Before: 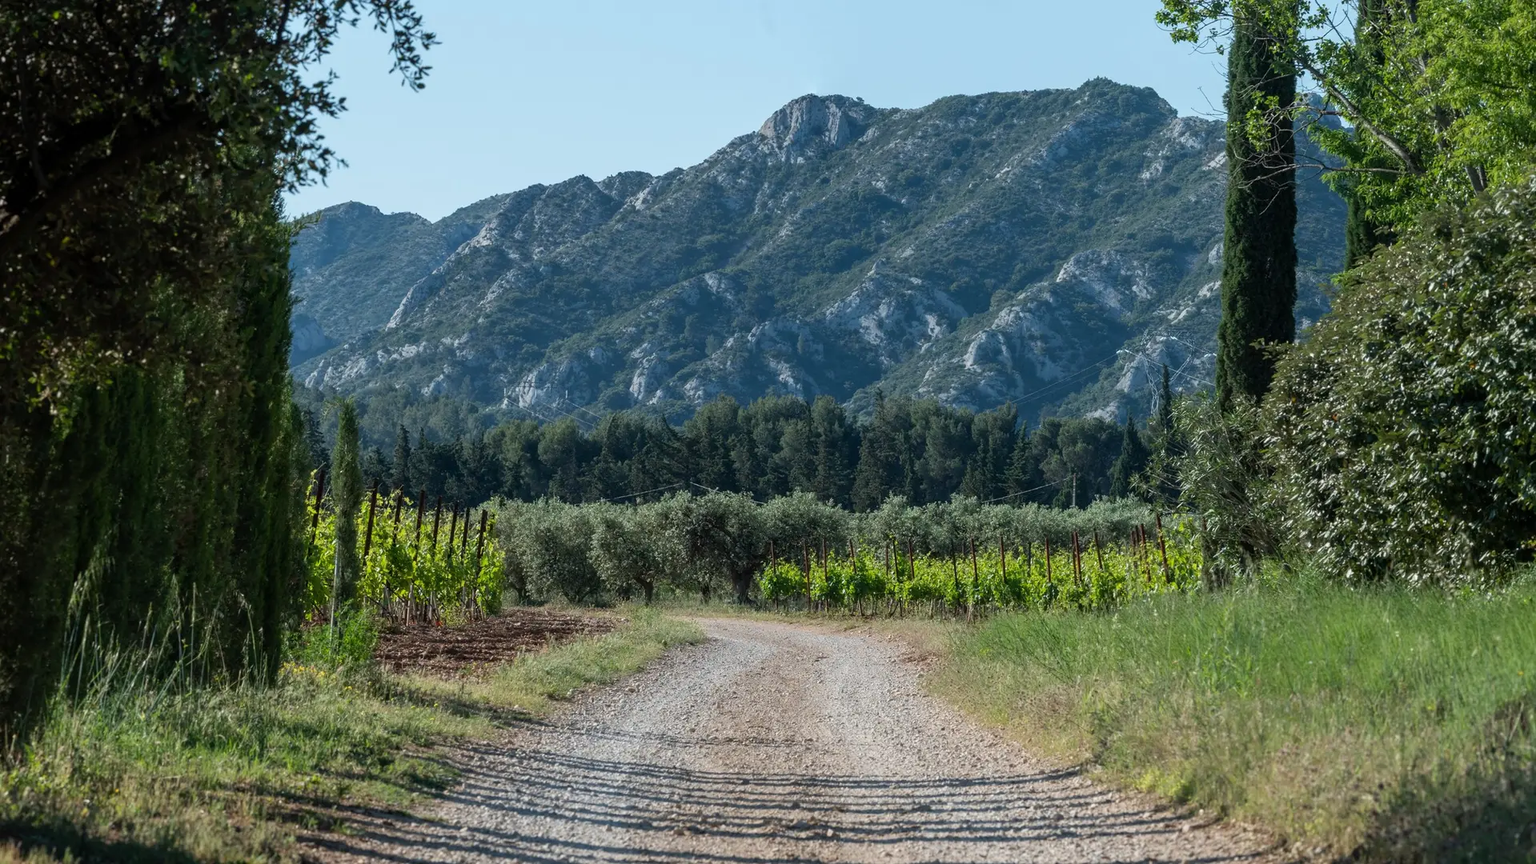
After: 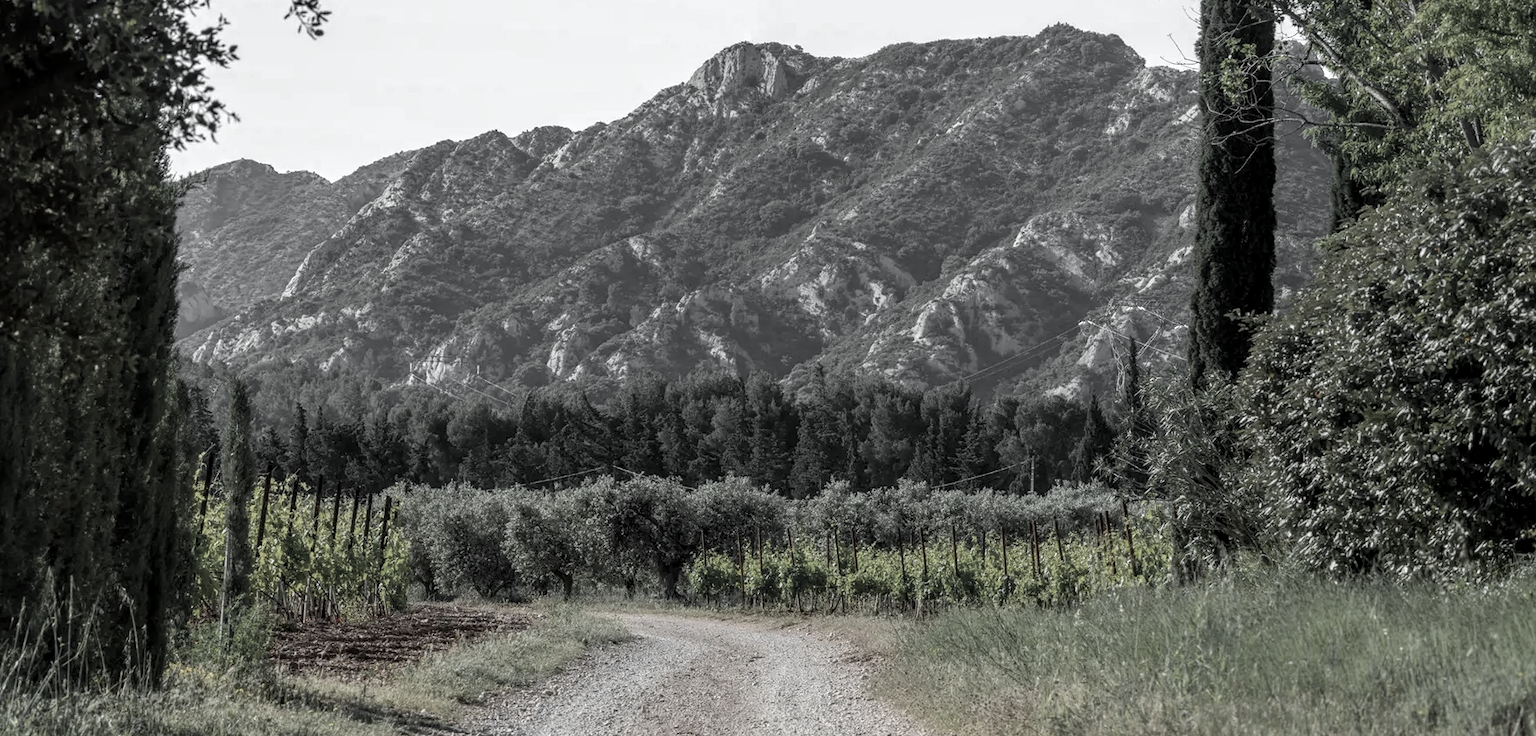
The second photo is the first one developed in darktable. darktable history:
crop: left 8.414%, top 6.55%, bottom 15.337%
color zones: curves: ch0 [(0, 0.613) (0.01, 0.613) (0.245, 0.448) (0.498, 0.529) (0.642, 0.665) (0.879, 0.777) (0.99, 0.613)]; ch1 [(0, 0.035) (0.121, 0.189) (0.259, 0.197) (0.415, 0.061) (0.589, 0.022) (0.732, 0.022) (0.857, 0.026) (0.991, 0.053)]
local contrast: on, module defaults
tone equalizer: edges refinement/feathering 500, mask exposure compensation -1.57 EV, preserve details no
